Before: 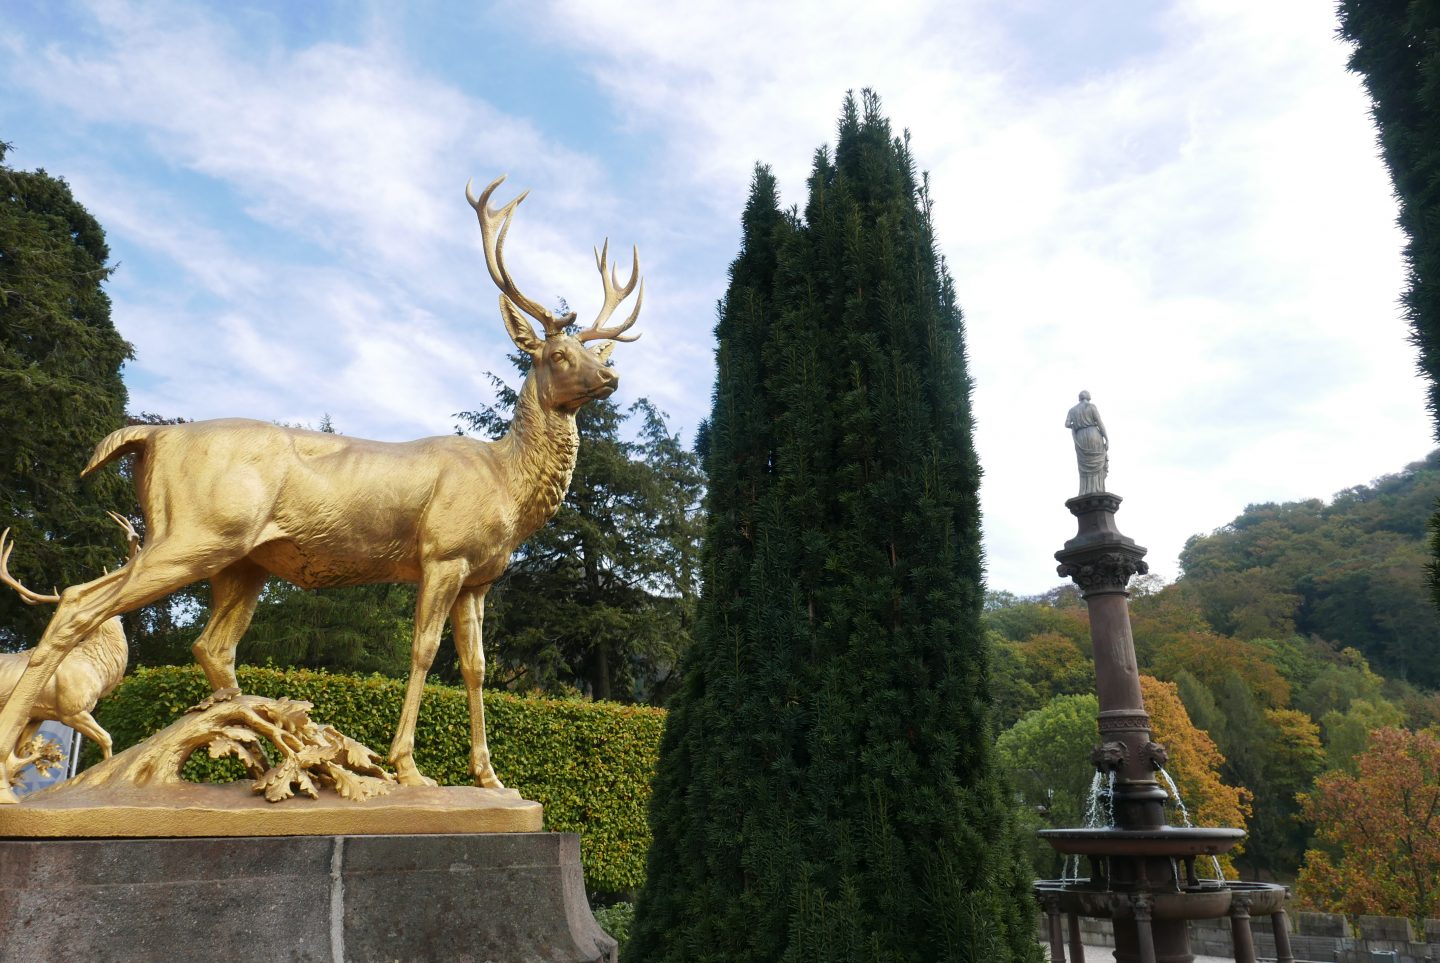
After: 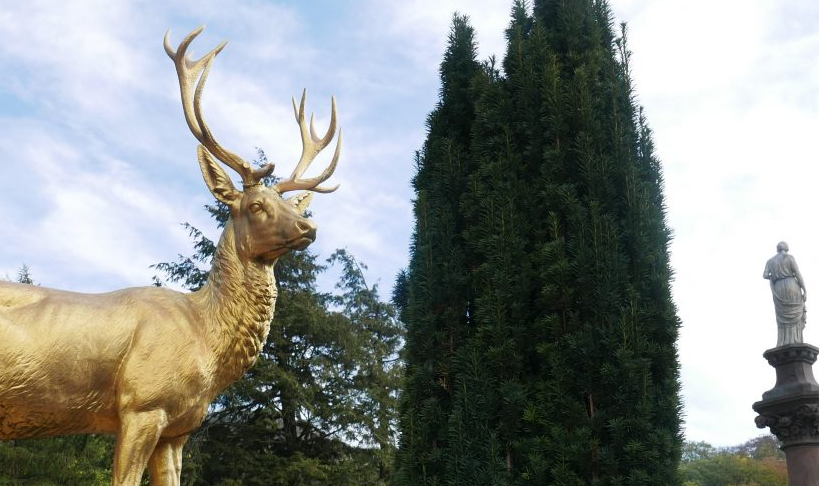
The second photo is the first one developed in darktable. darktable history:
crop: left 20.98%, top 15.539%, right 21.921%, bottom 33.802%
